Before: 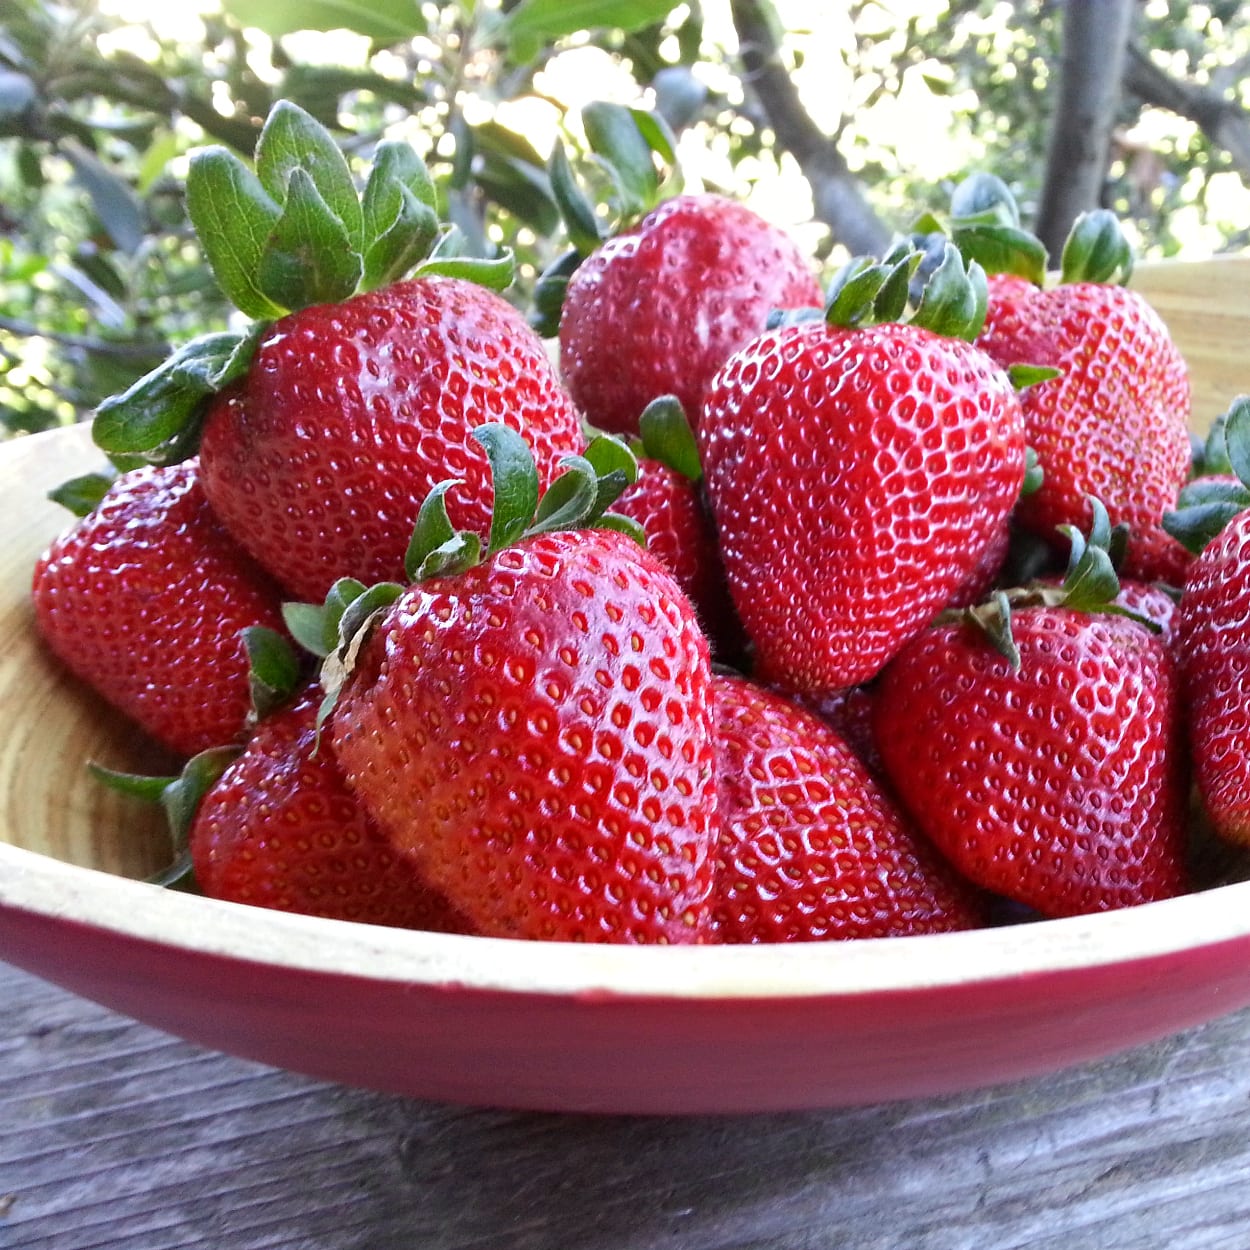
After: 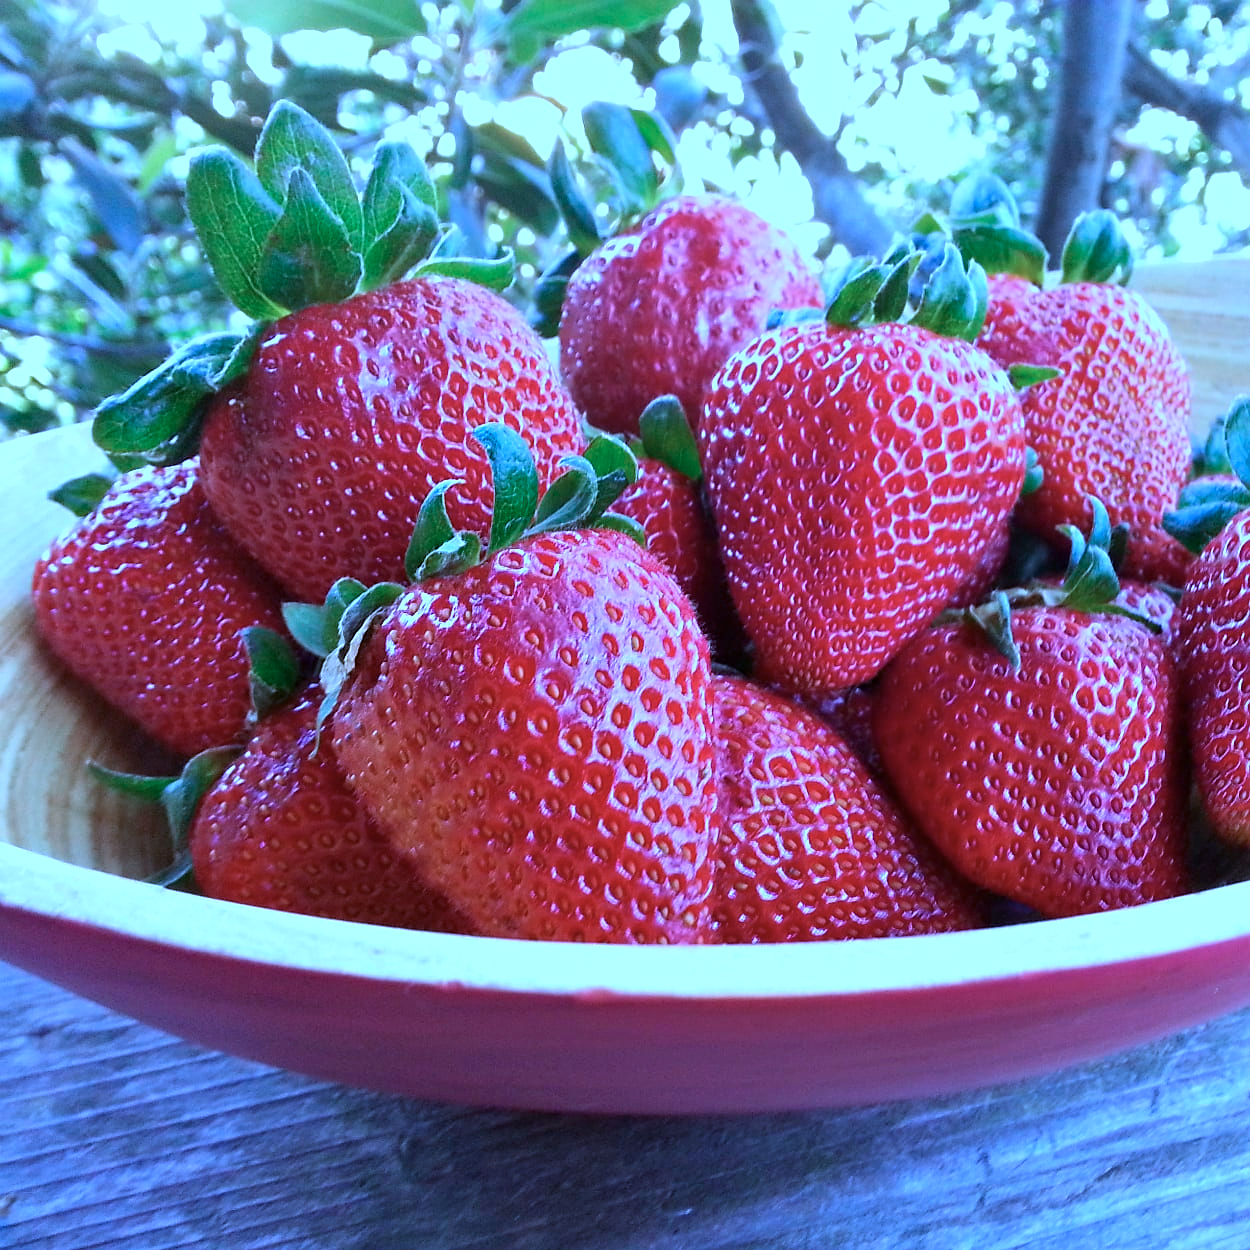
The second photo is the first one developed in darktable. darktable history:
color calibration: illuminant as shot in camera, x 0.44, y 0.413, temperature 2922.59 K
sharpen: amount 0.209
